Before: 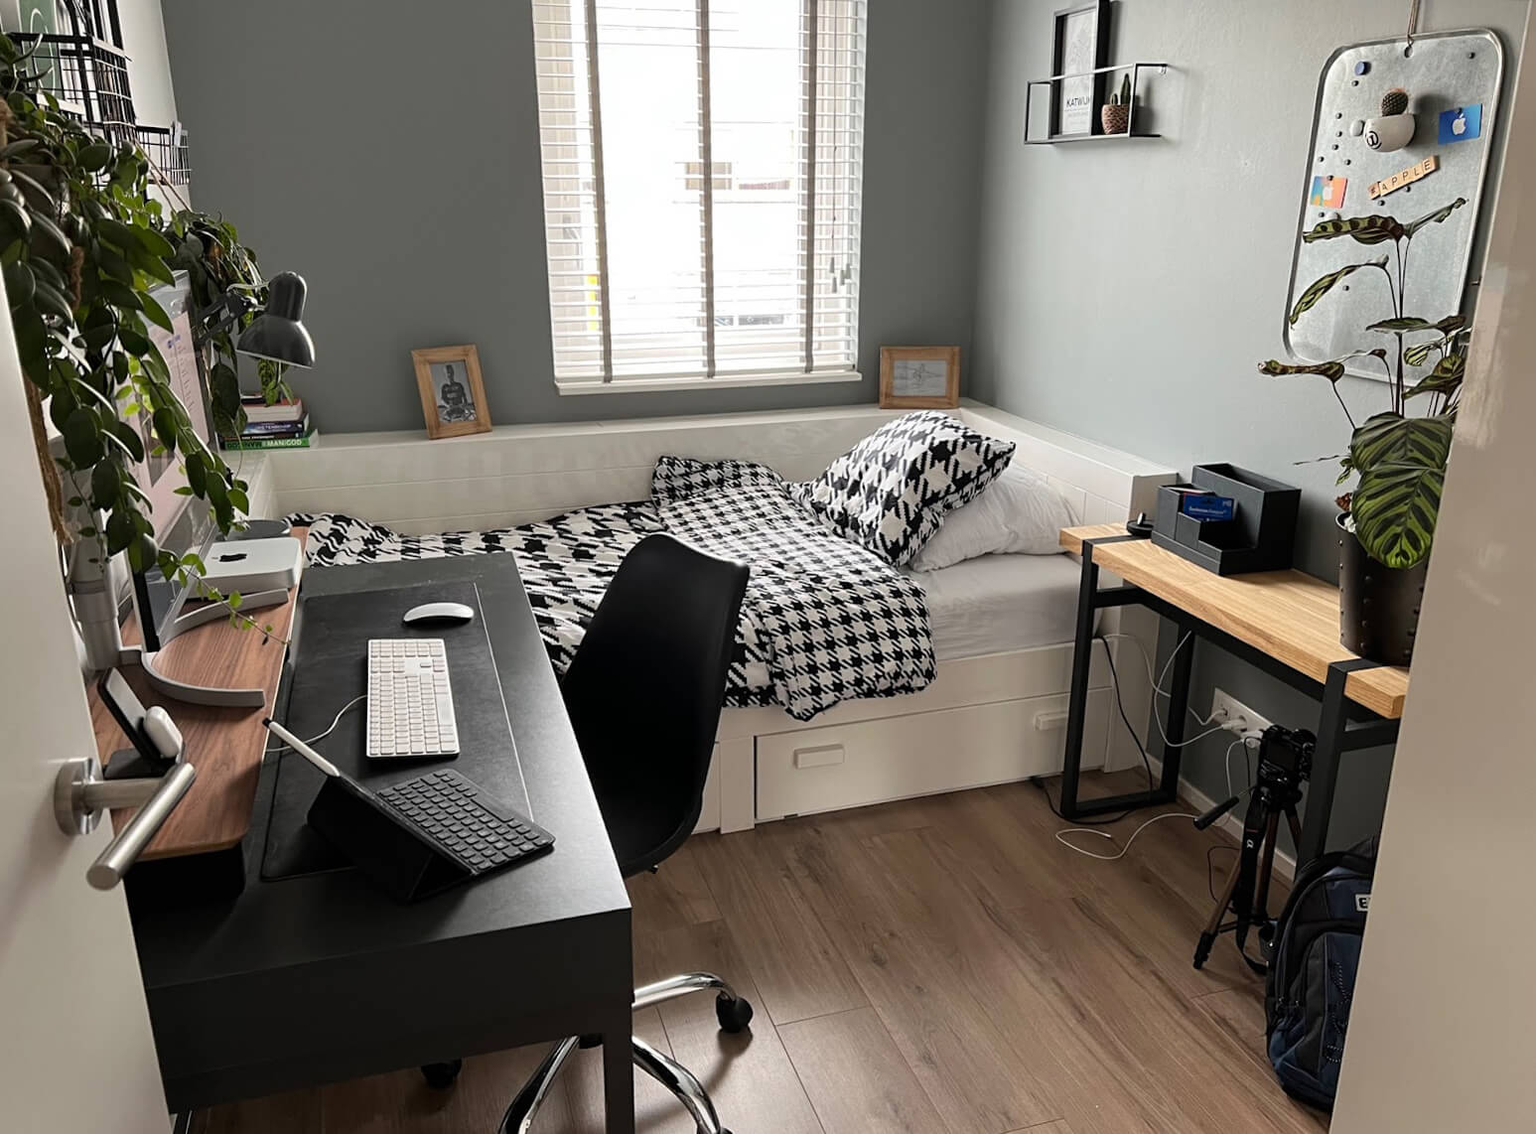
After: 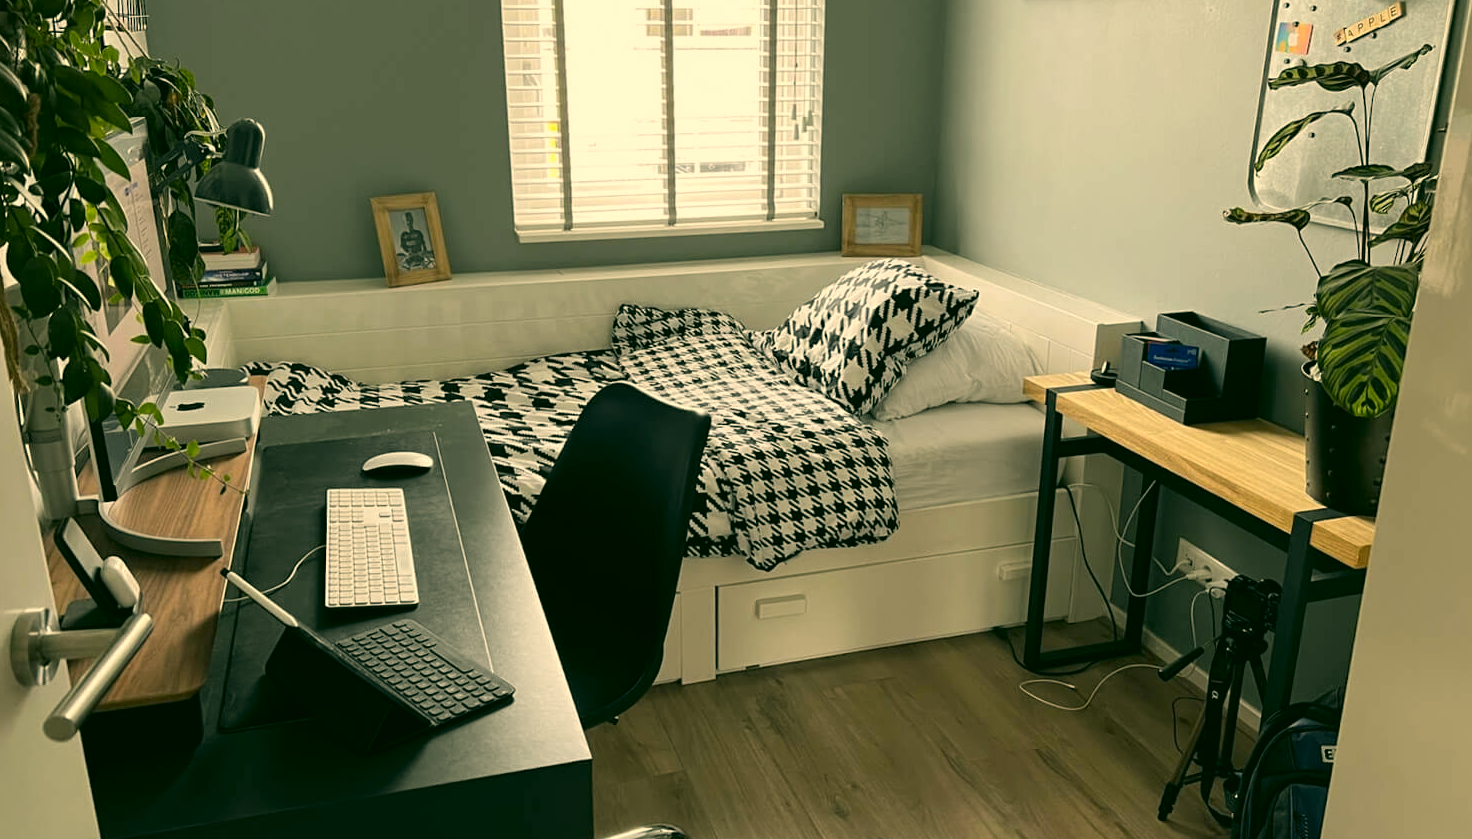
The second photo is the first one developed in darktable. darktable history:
color correction: highlights a* 4.95, highlights b* 24.72, shadows a* -16.17, shadows b* 3.94
crop and rotate: left 2.875%, top 13.647%, right 1.909%, bottom 12.864%
